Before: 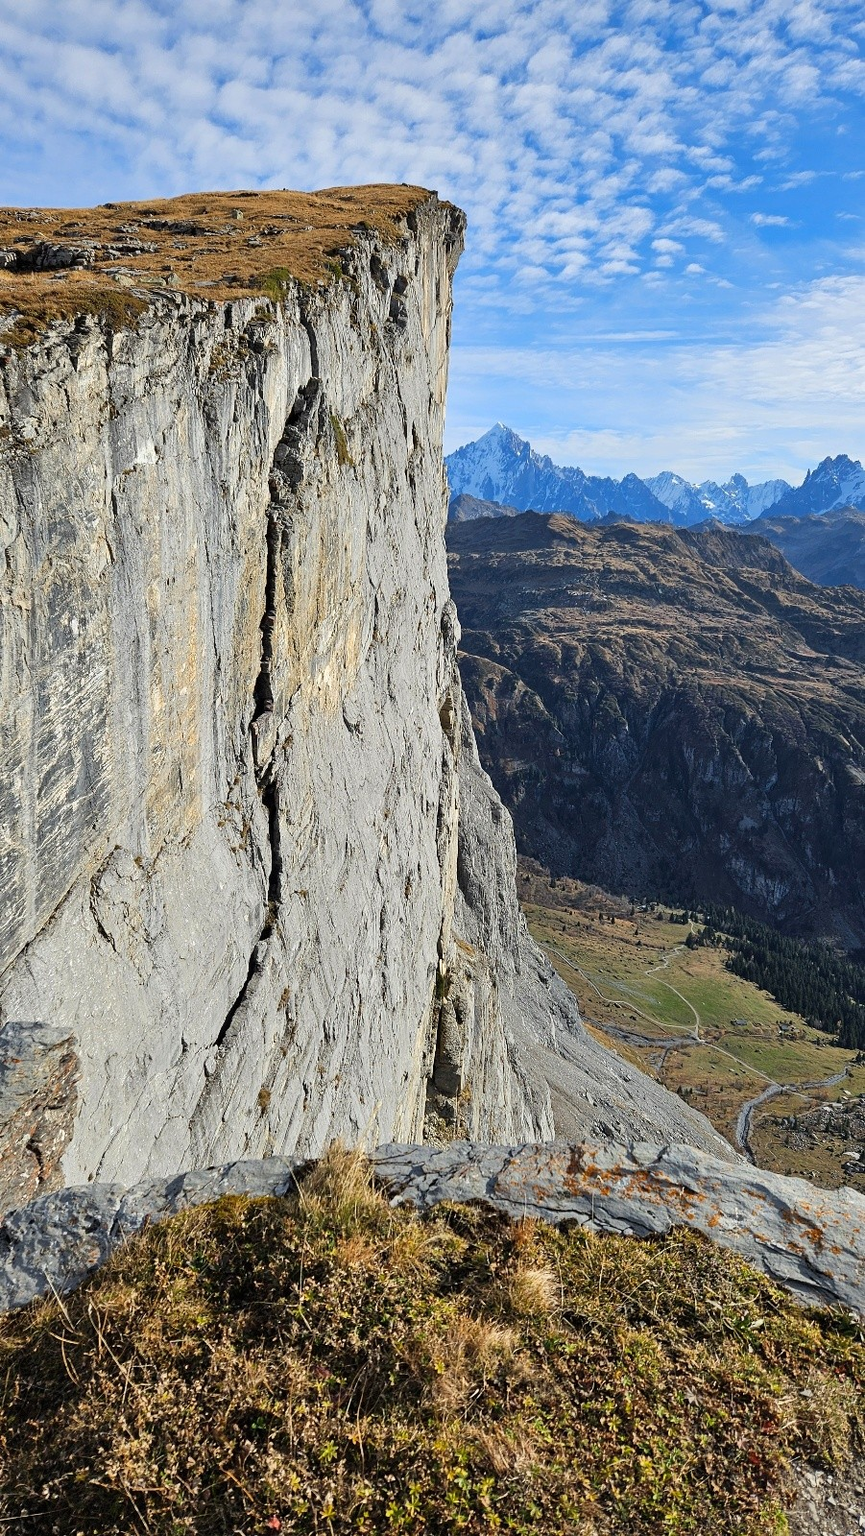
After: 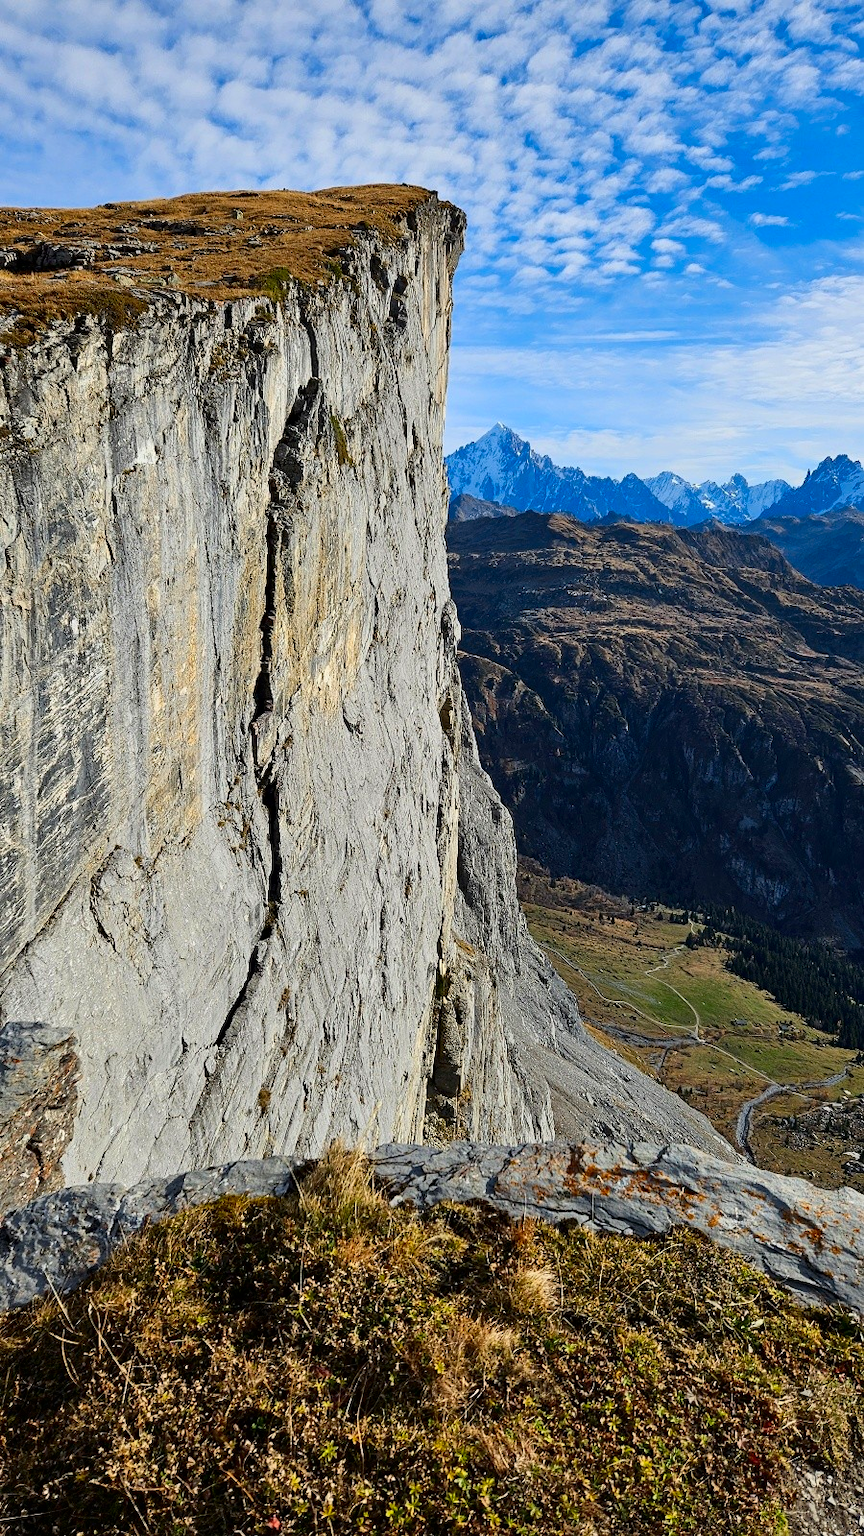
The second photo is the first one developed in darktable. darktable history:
filmic rgb: black relative exposure -16 EV, white relative exposure 2.93 EV, hardness 10.04, color science v6 (2022)
contrast brightness saturation: contrast 0.12, brightness -0.12, saturation 0.2
